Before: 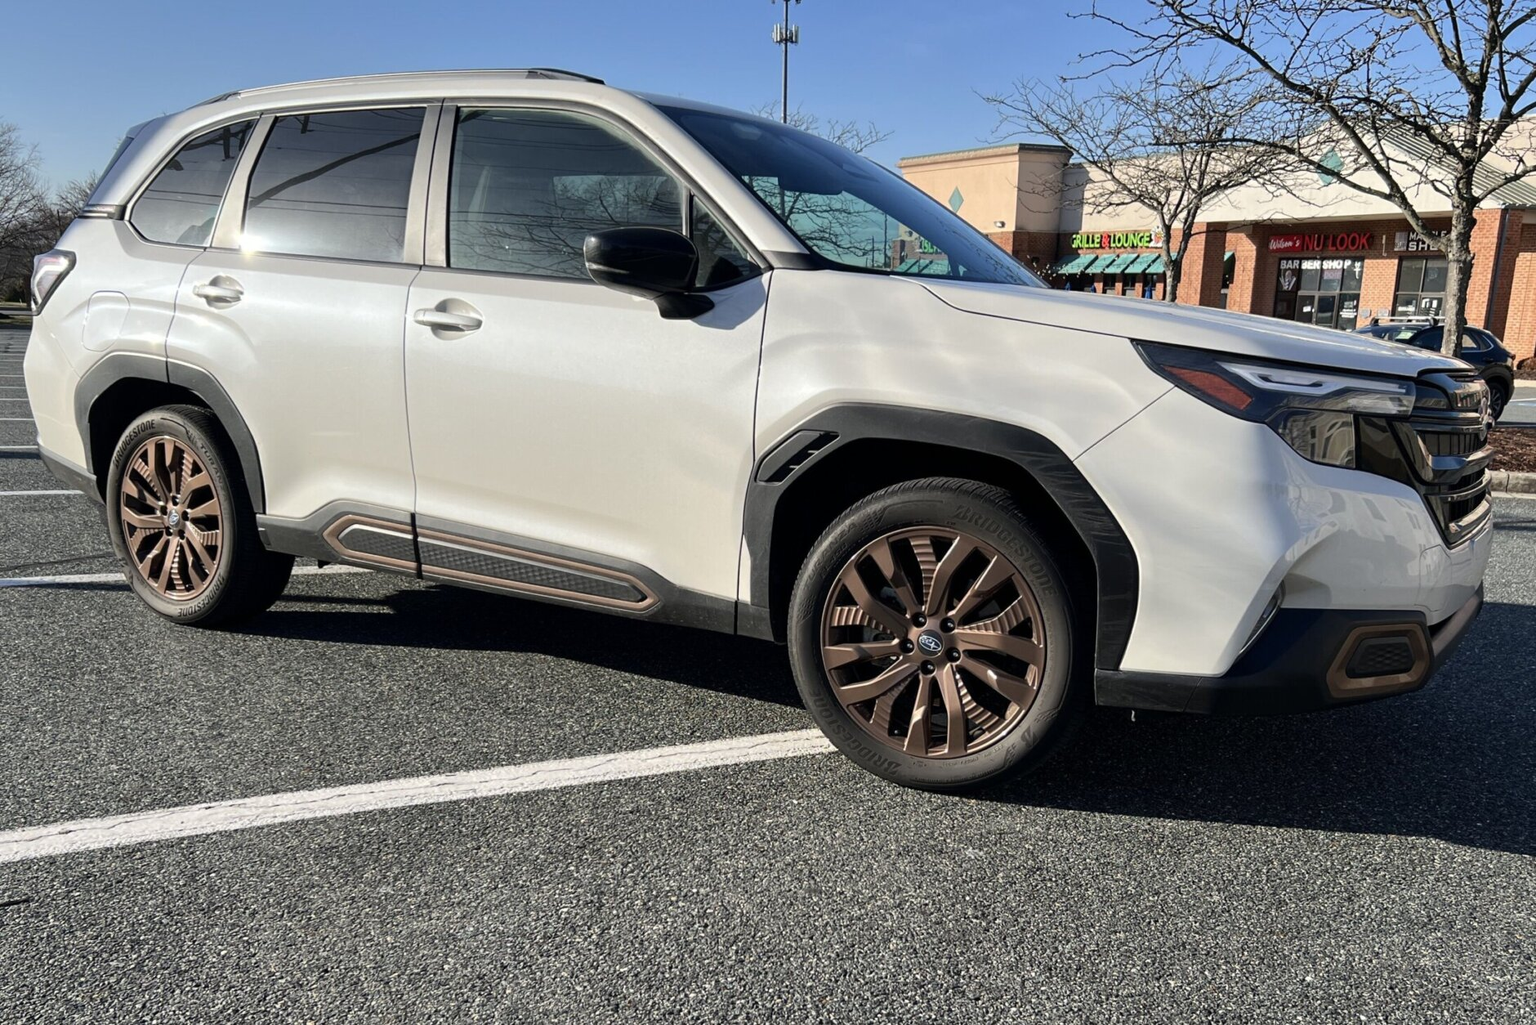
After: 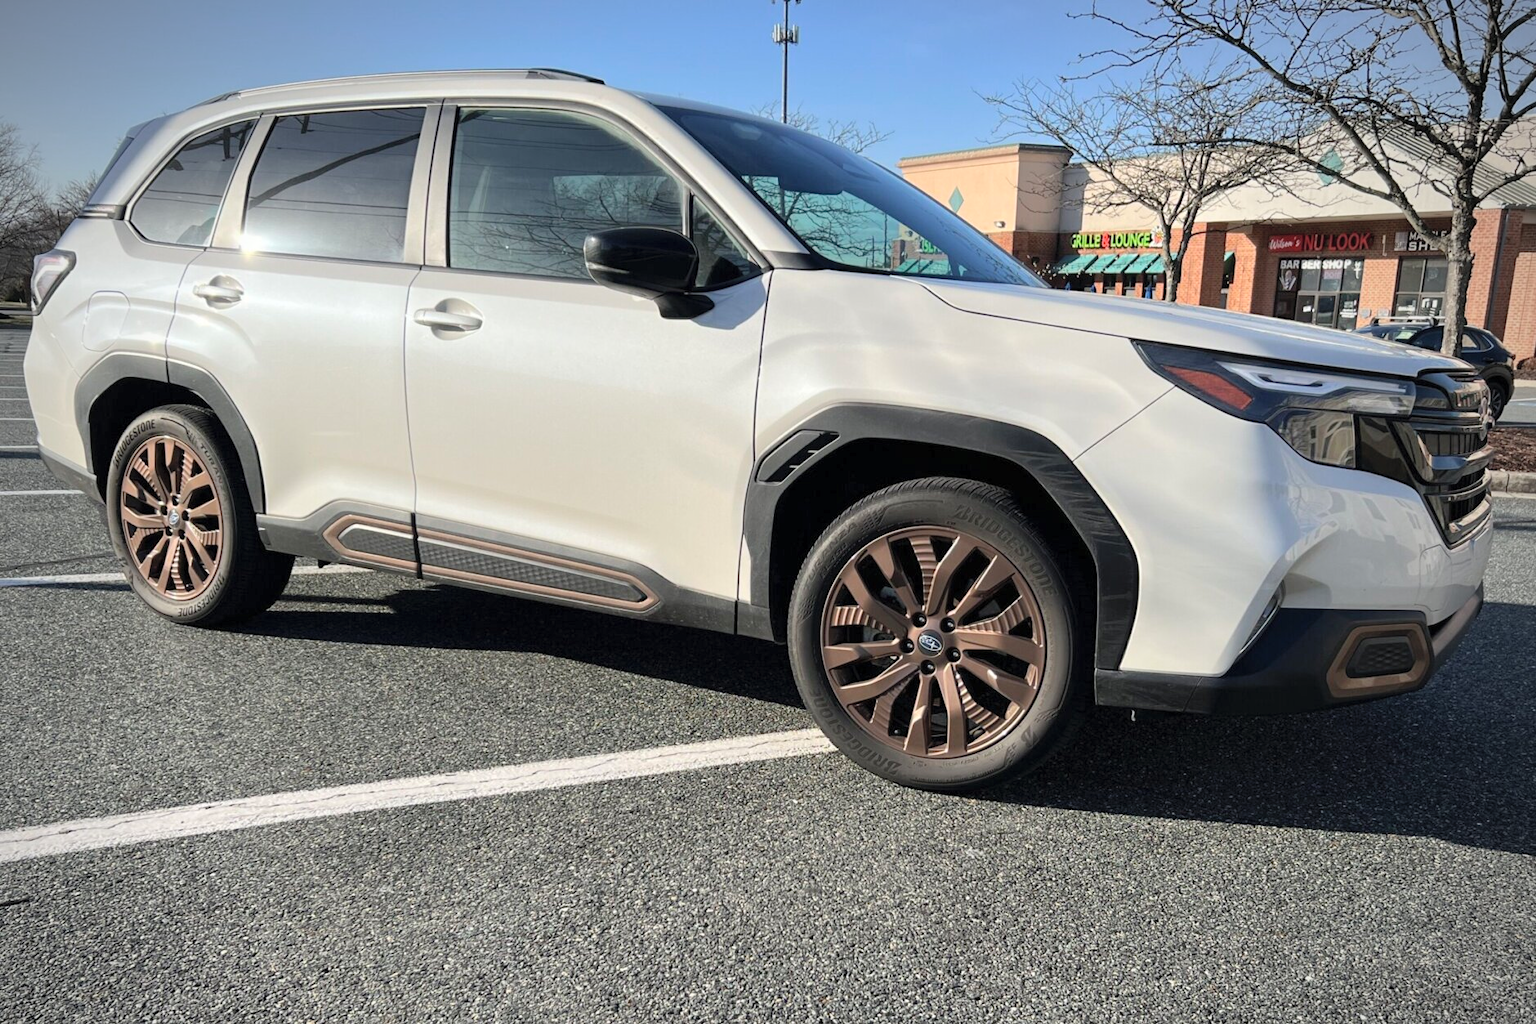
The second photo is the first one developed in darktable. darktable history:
contrast brightness saturation: brightness 0.143
vignetting: center (-0.036, 0.146), width/height ratio 1.096
